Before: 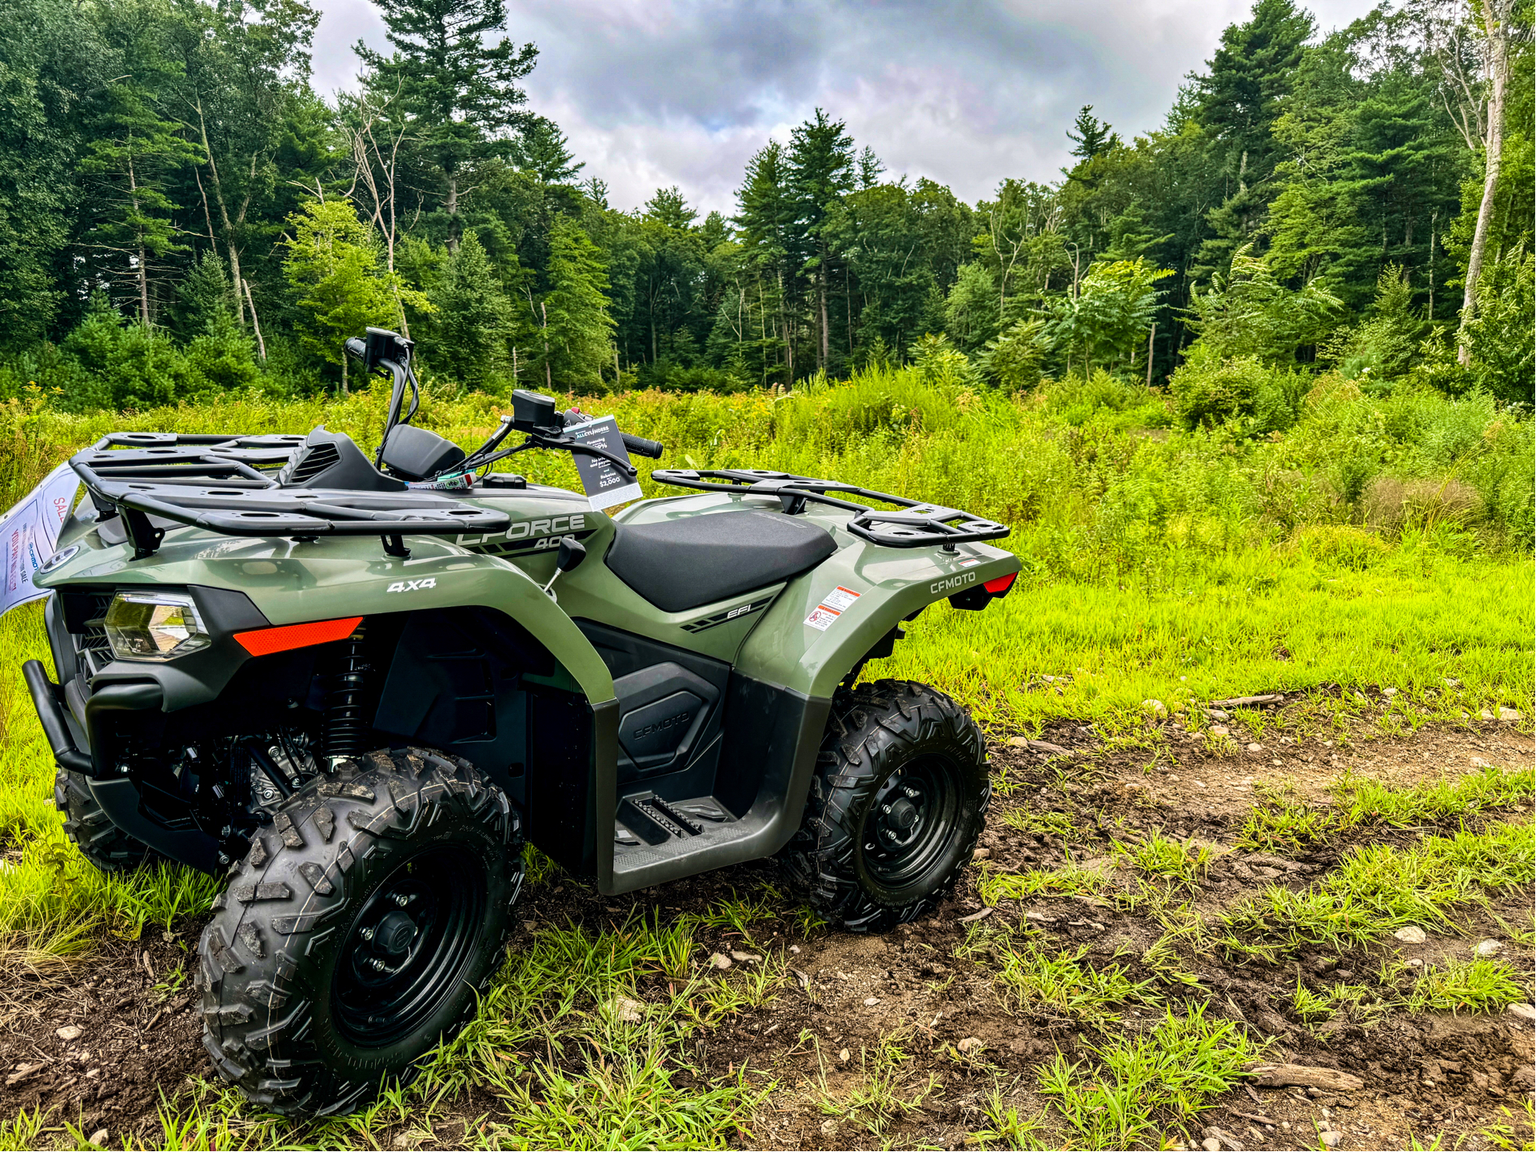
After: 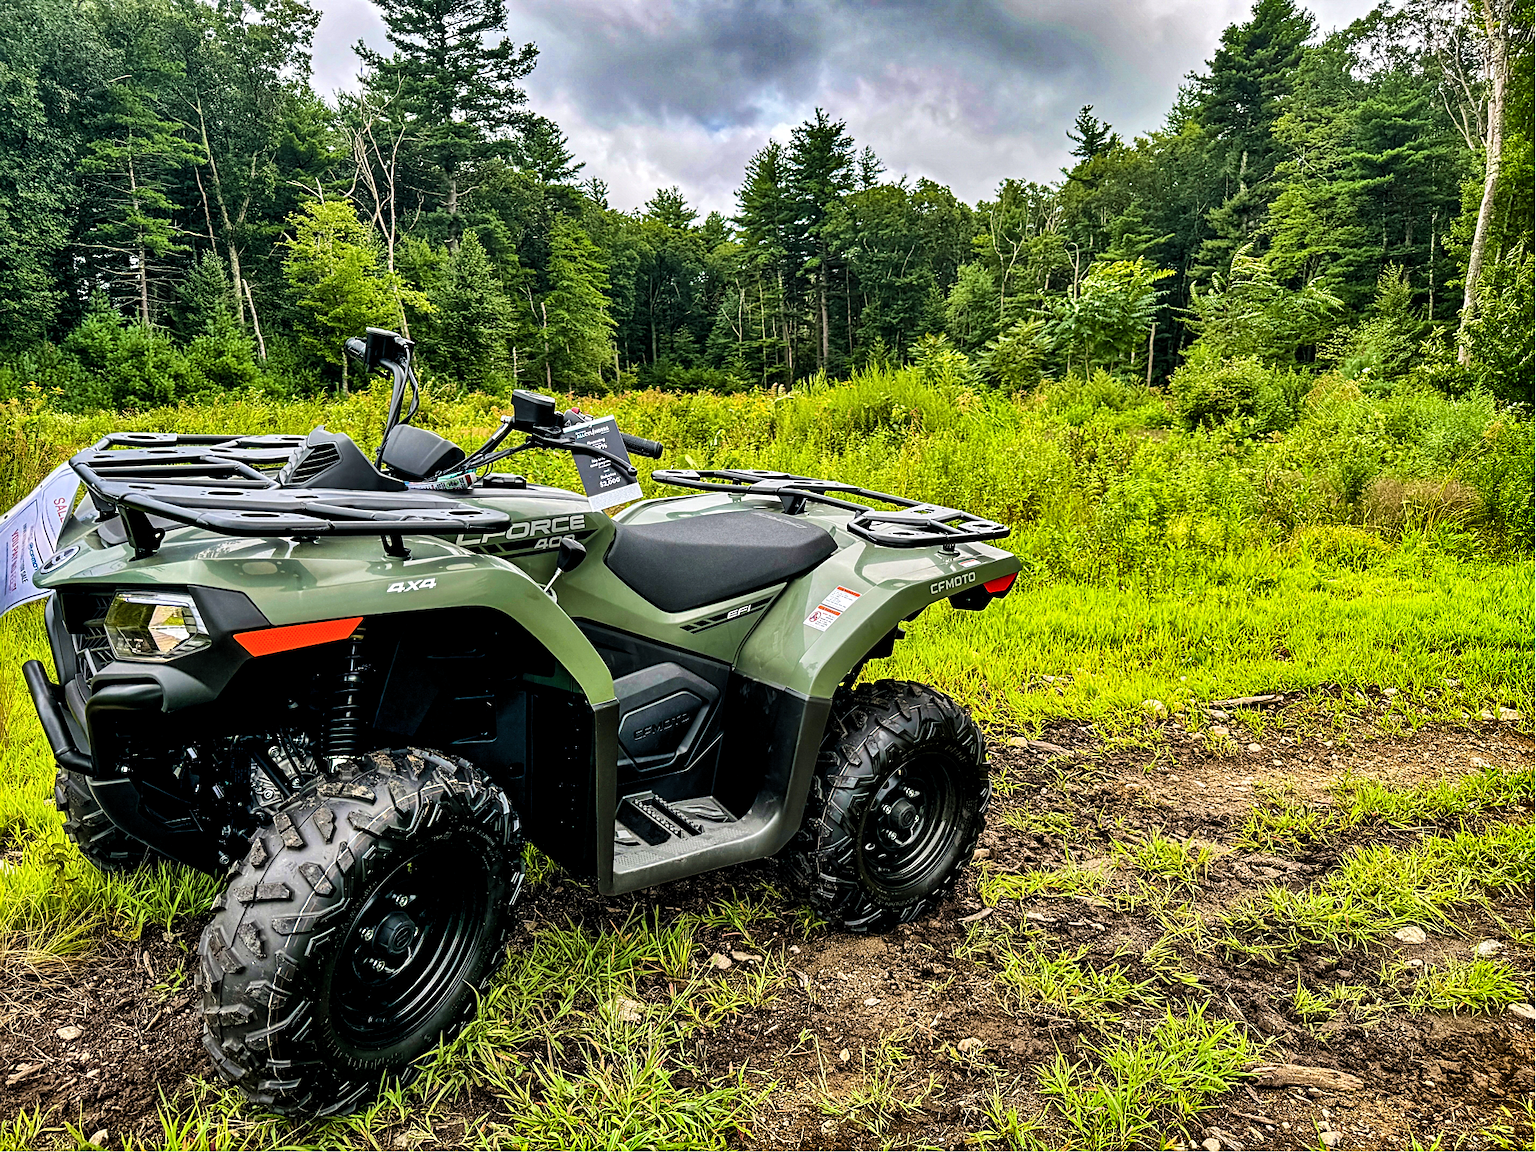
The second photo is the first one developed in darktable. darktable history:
shadows and highlights: radius 100.34, shadows 50.78, highlights -64.66, soften with gaussian
levels: levels [0.026, 0.507, 0.987]
tone equalizer: on, module defaults
sharpen: on, module defaults
